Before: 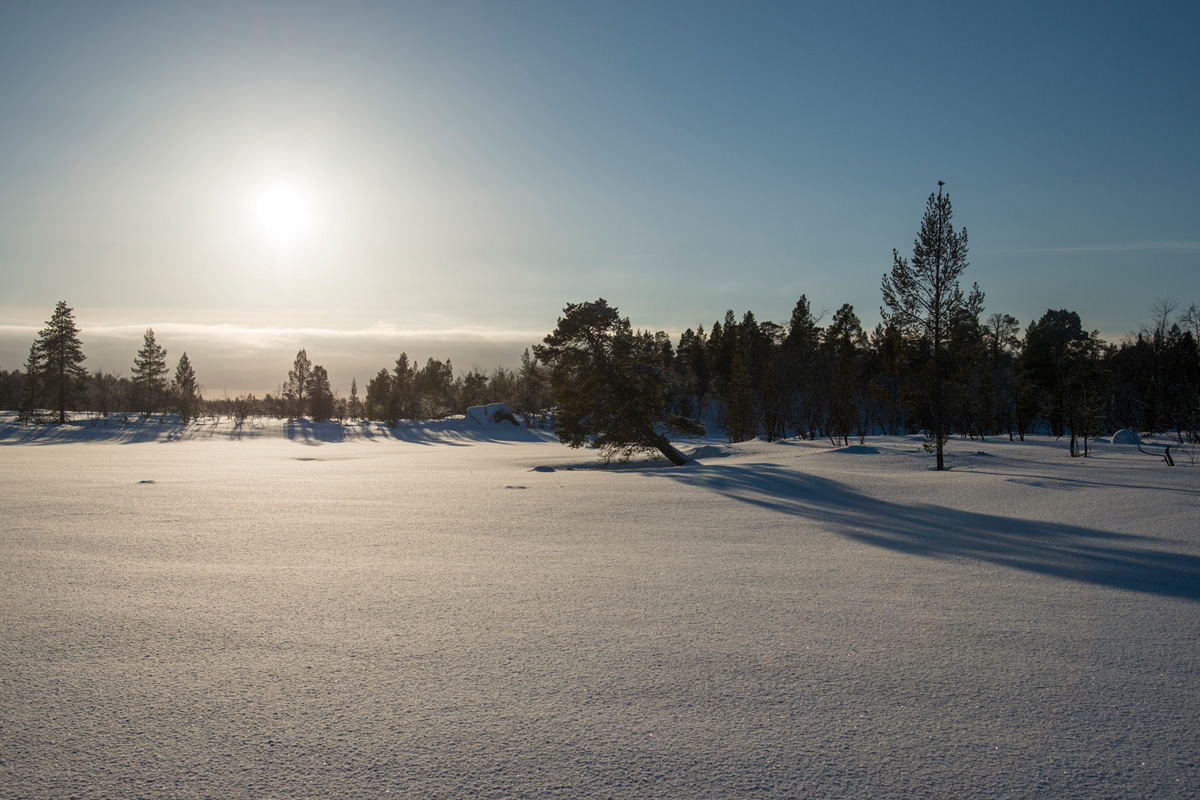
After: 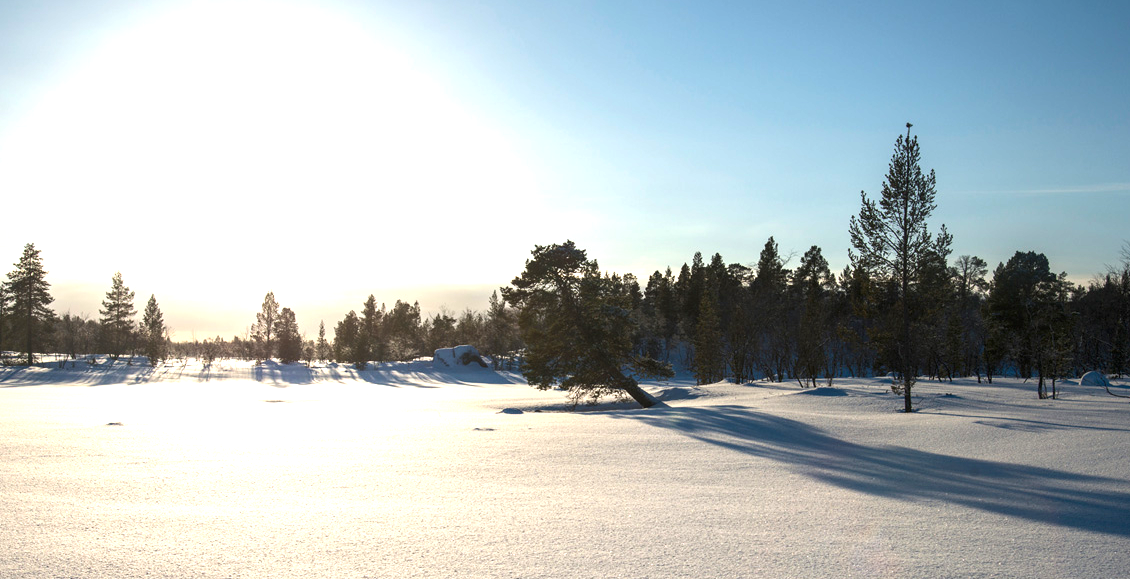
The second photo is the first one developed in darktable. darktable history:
exposure: black level correction 0, exposure 1.101 EV, compensate highlight preservation false
tone equalizer: -8 EV -0.001 EV, -7 EV 0.002 EV, -6 EV -0.002 EV, -5 EV -0.011 EV, -4 EV -0.059 EV, -3 EV -0.214 EV, -2 EV -0.278 EV, -1 EV 0.107 EV, +0 EV 0.274 EV
color correction: highlights a* -0.271, highlights b* -0.083
crop: left 2.711%, top 7.344%, right 3.093%, bottom 20.277%
